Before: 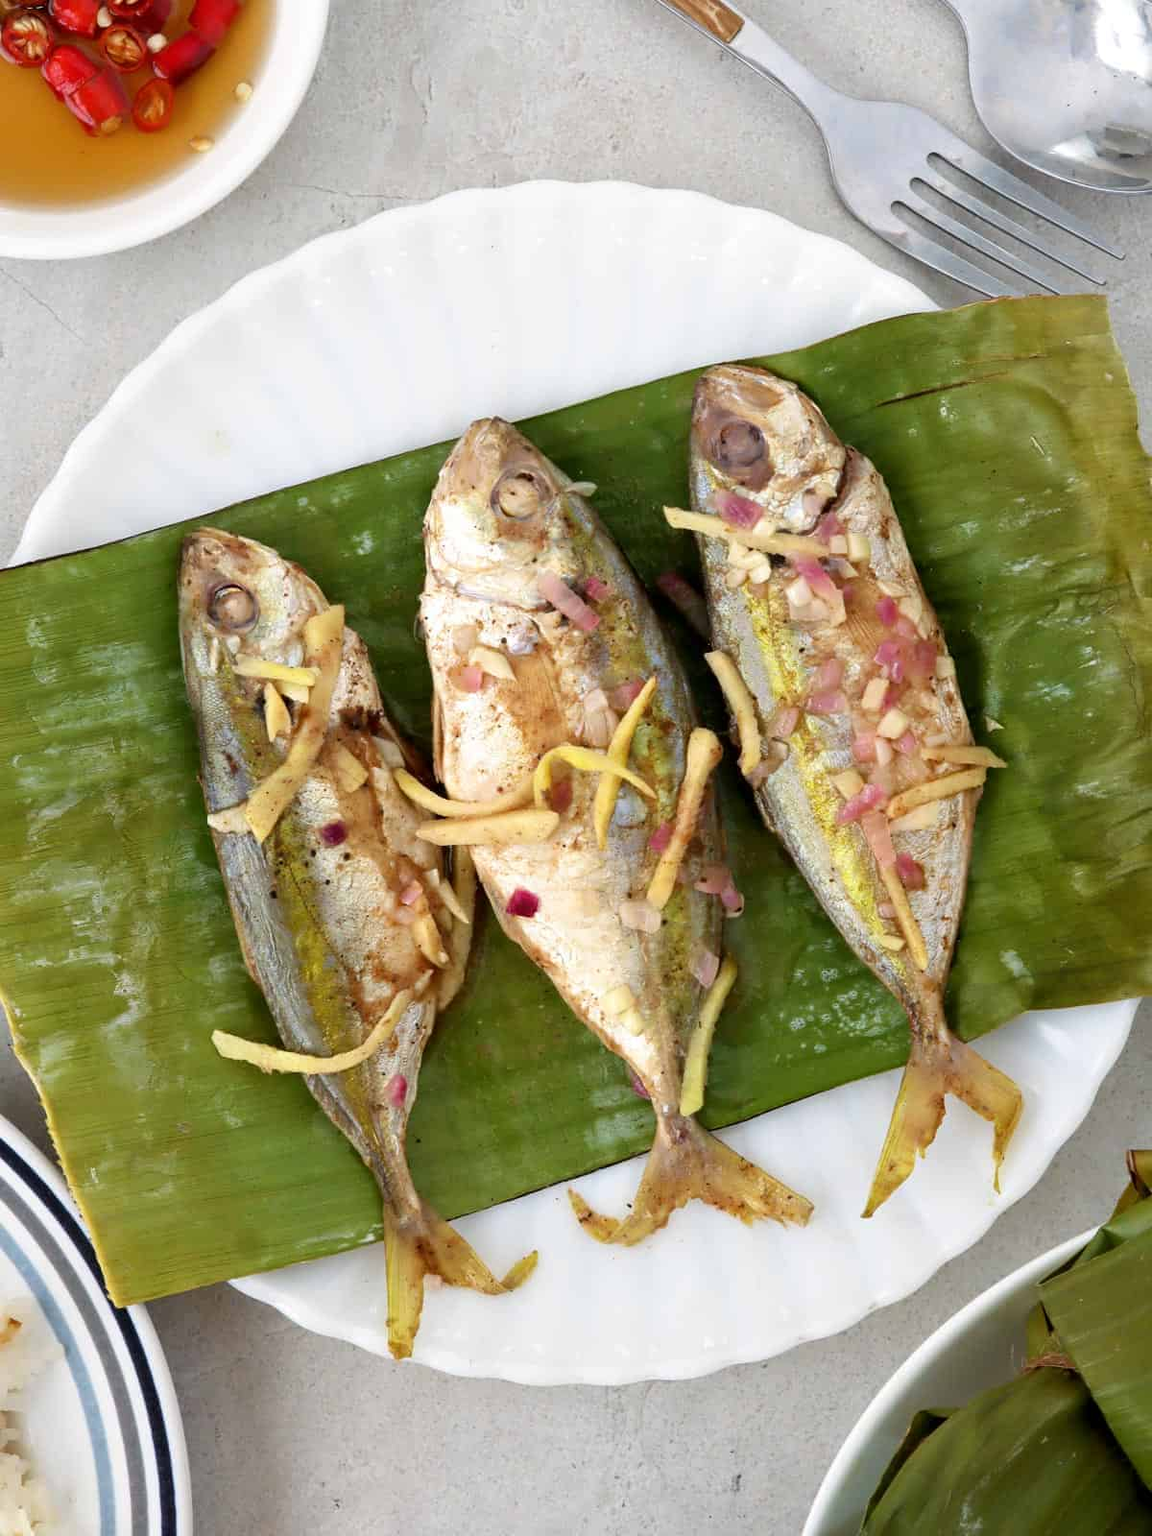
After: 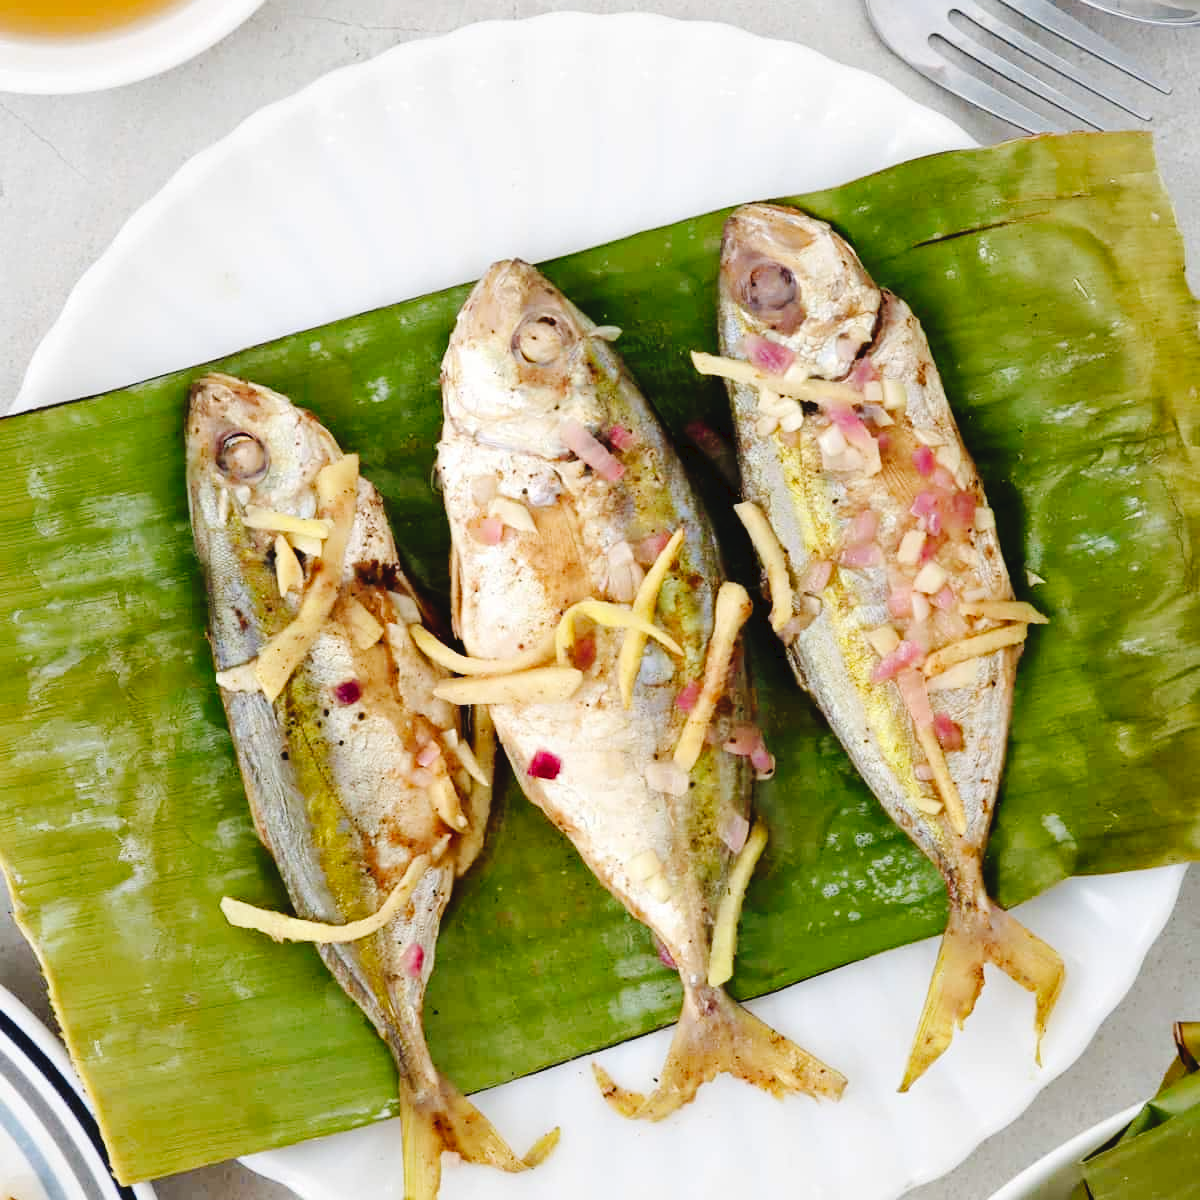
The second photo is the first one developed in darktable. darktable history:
tone curve: curves: ch0 [(0, 0) (0.003, 0.044) (0.011, 0.045) (0.025, 0.048) (0.044, 0.051) (0.069, 0.065) (0.1, 0.08) (0.136, 0.108) (0.177, 0.152) (0.224, 0.216) (0.277, 0.305) (0.335, 0.392) (0.399, 0.481) (0.468, 0.579) (0.543, 0.658) (0.623, 0.729) (0.709, 0.8) (0.801, 0.867) (0.898, 0.93) (1, 1)], preserve colors none
crop: top 11.038%, bottom 13.962%
